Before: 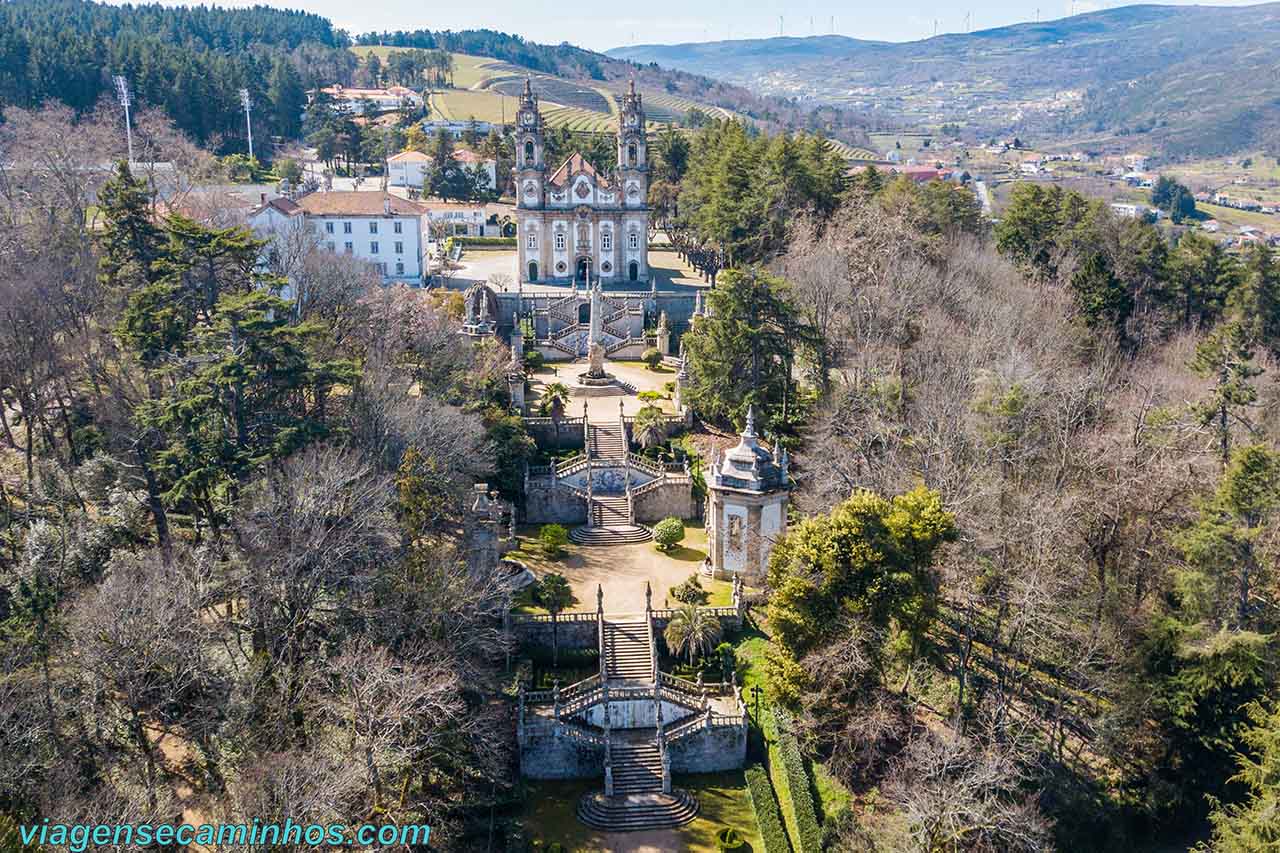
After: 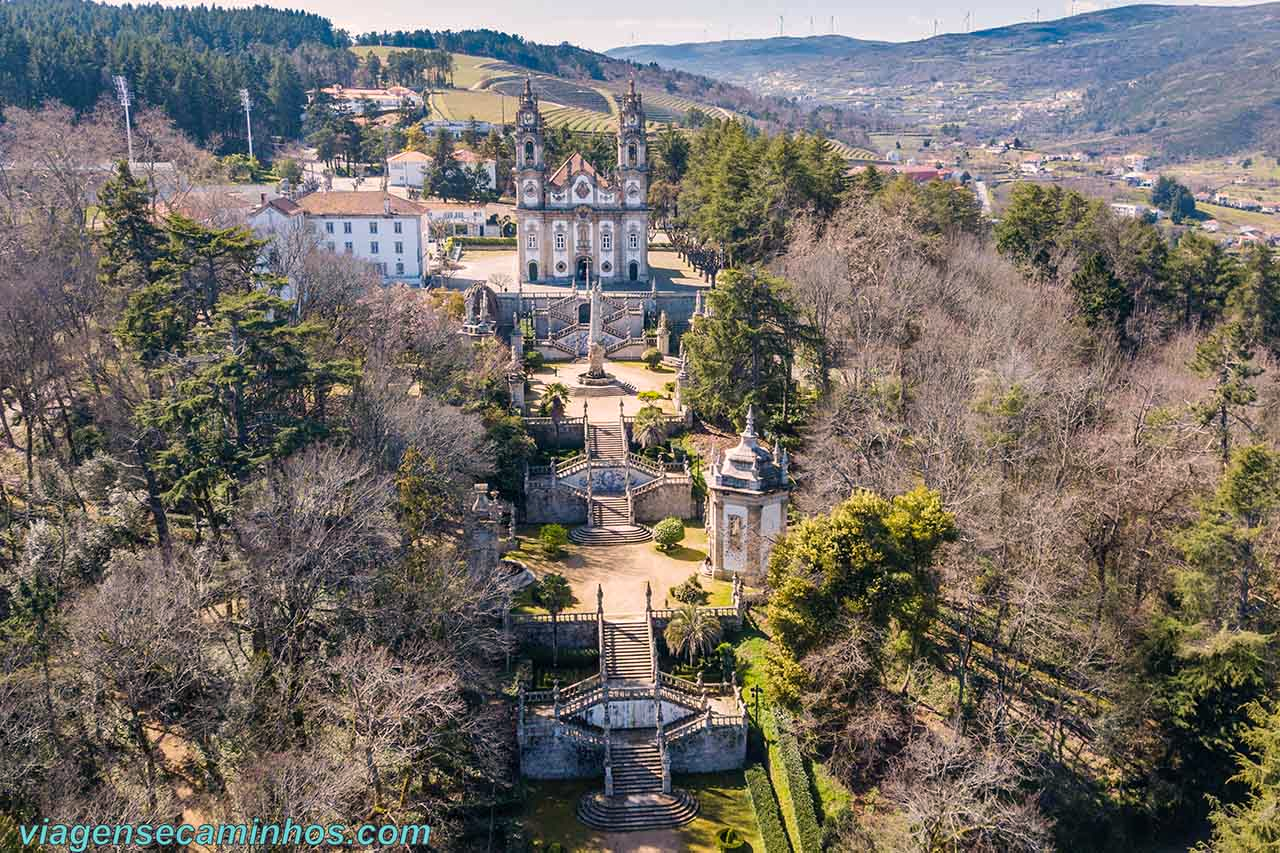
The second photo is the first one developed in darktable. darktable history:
shadows and highlights: shadows 40, highlights -54, highlights color adjustment 46%, low approximation 0.01, soften with gaussian
color correction: highlights a* 5.81, highlights b* 4.84
